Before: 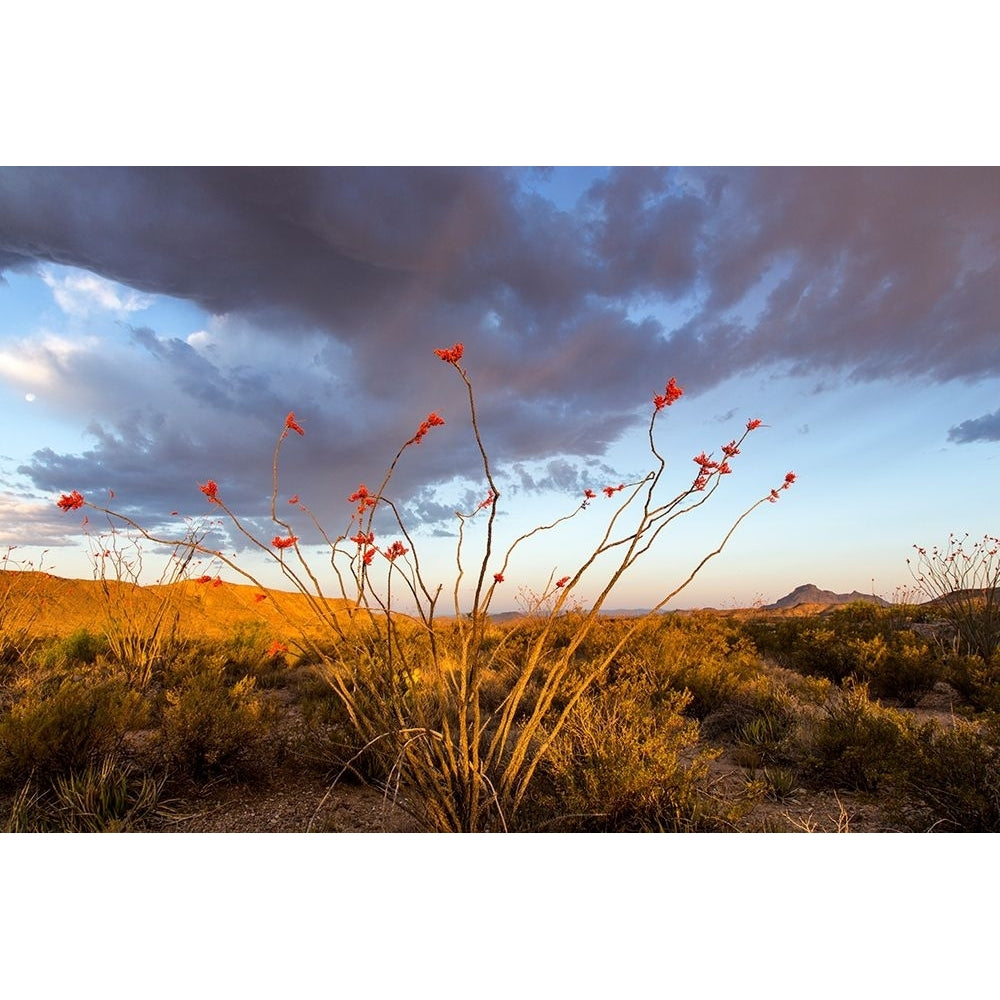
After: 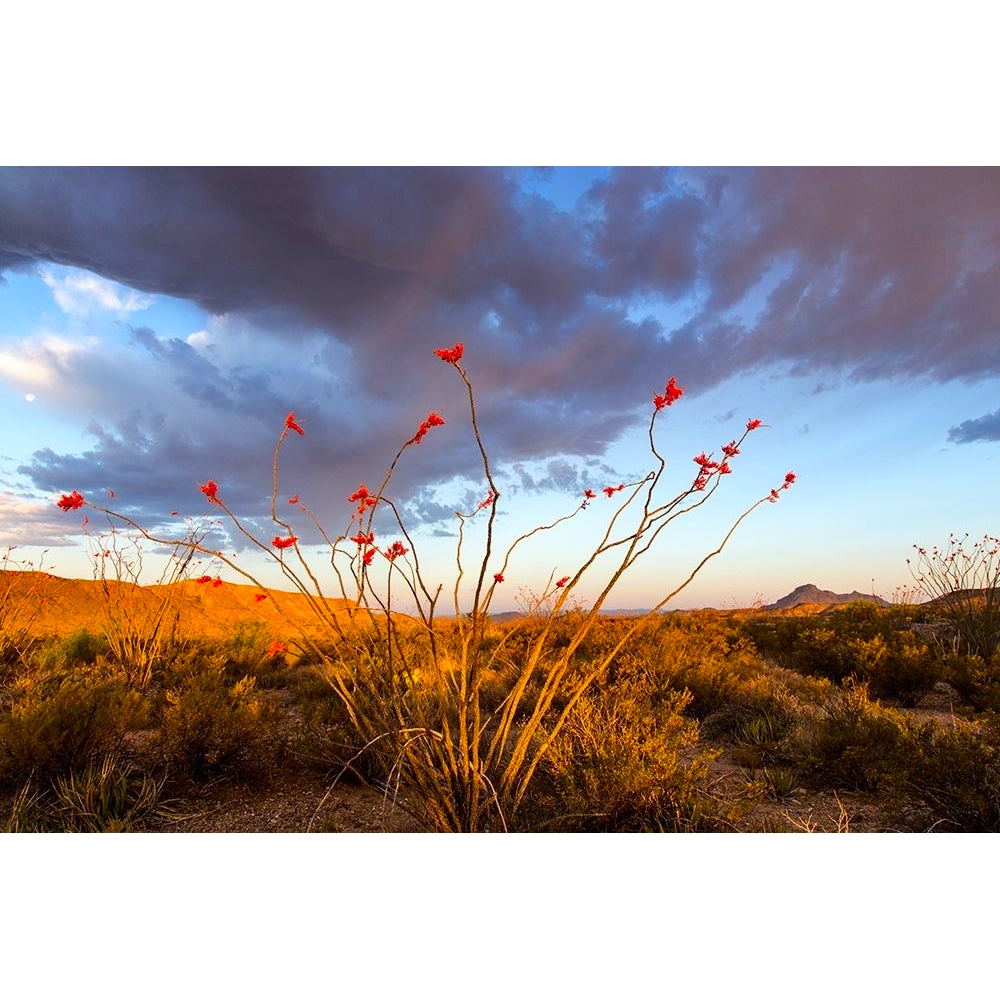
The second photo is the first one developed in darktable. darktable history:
contrast brightness saturation: contrast 0.088, saturation 0.276
